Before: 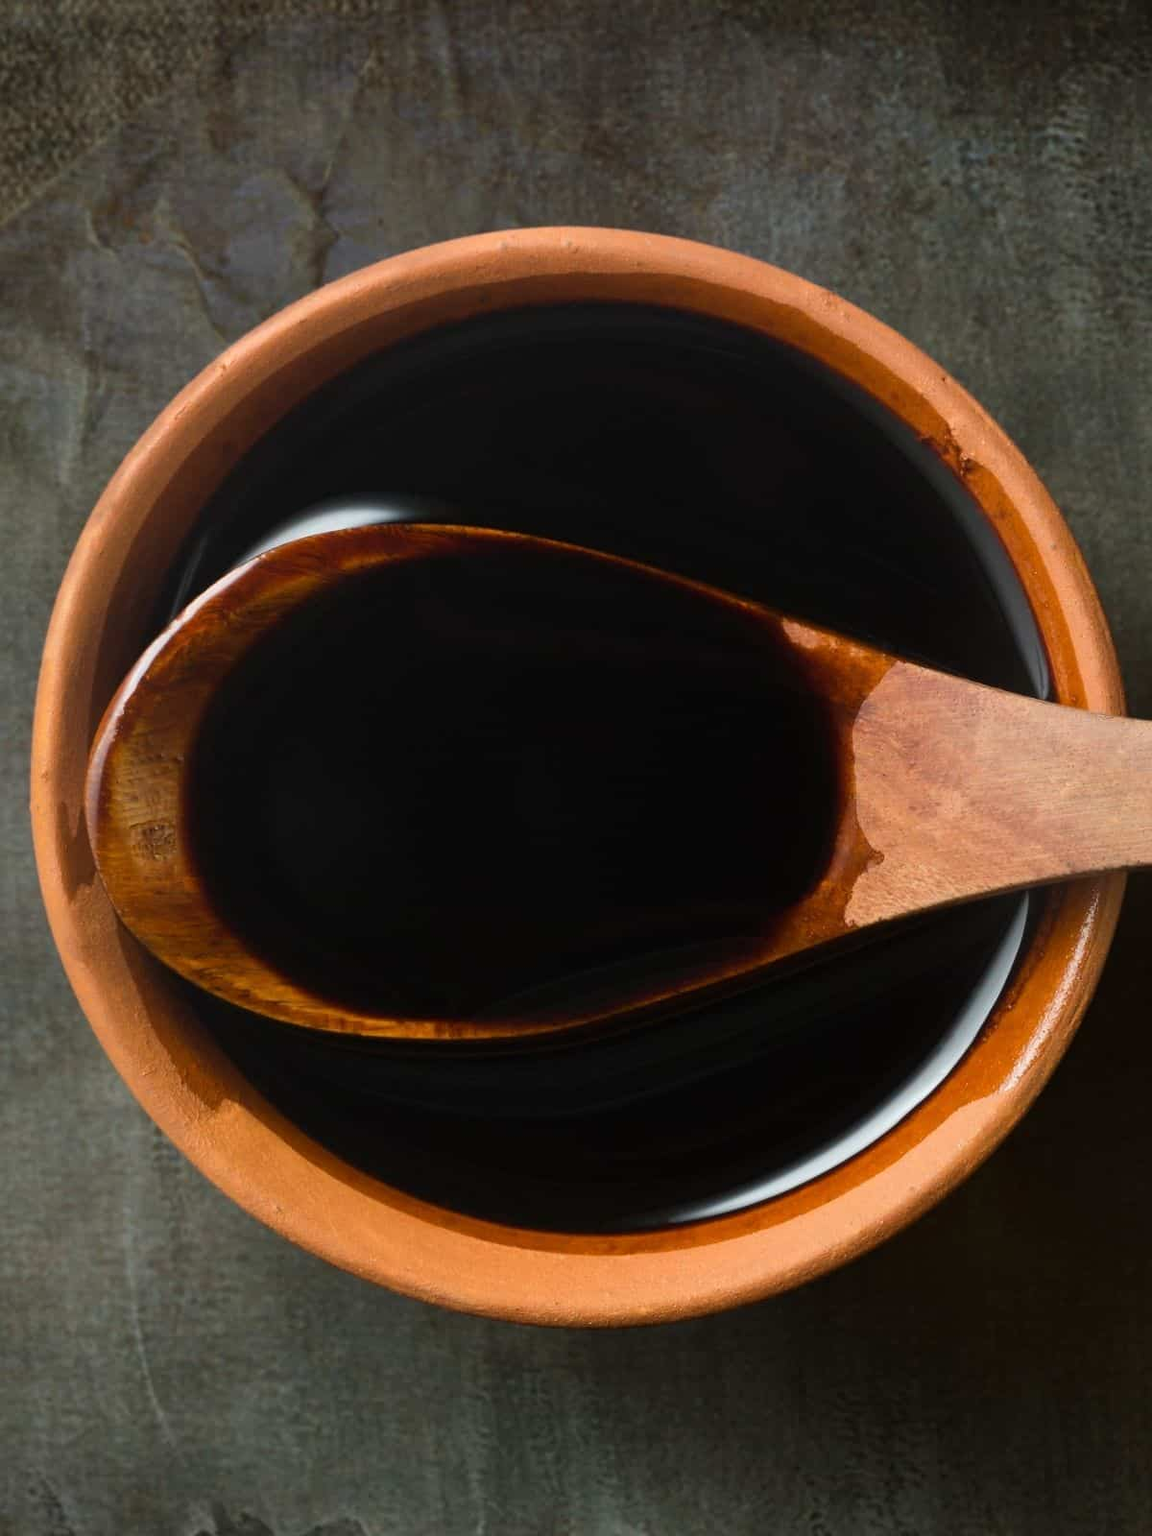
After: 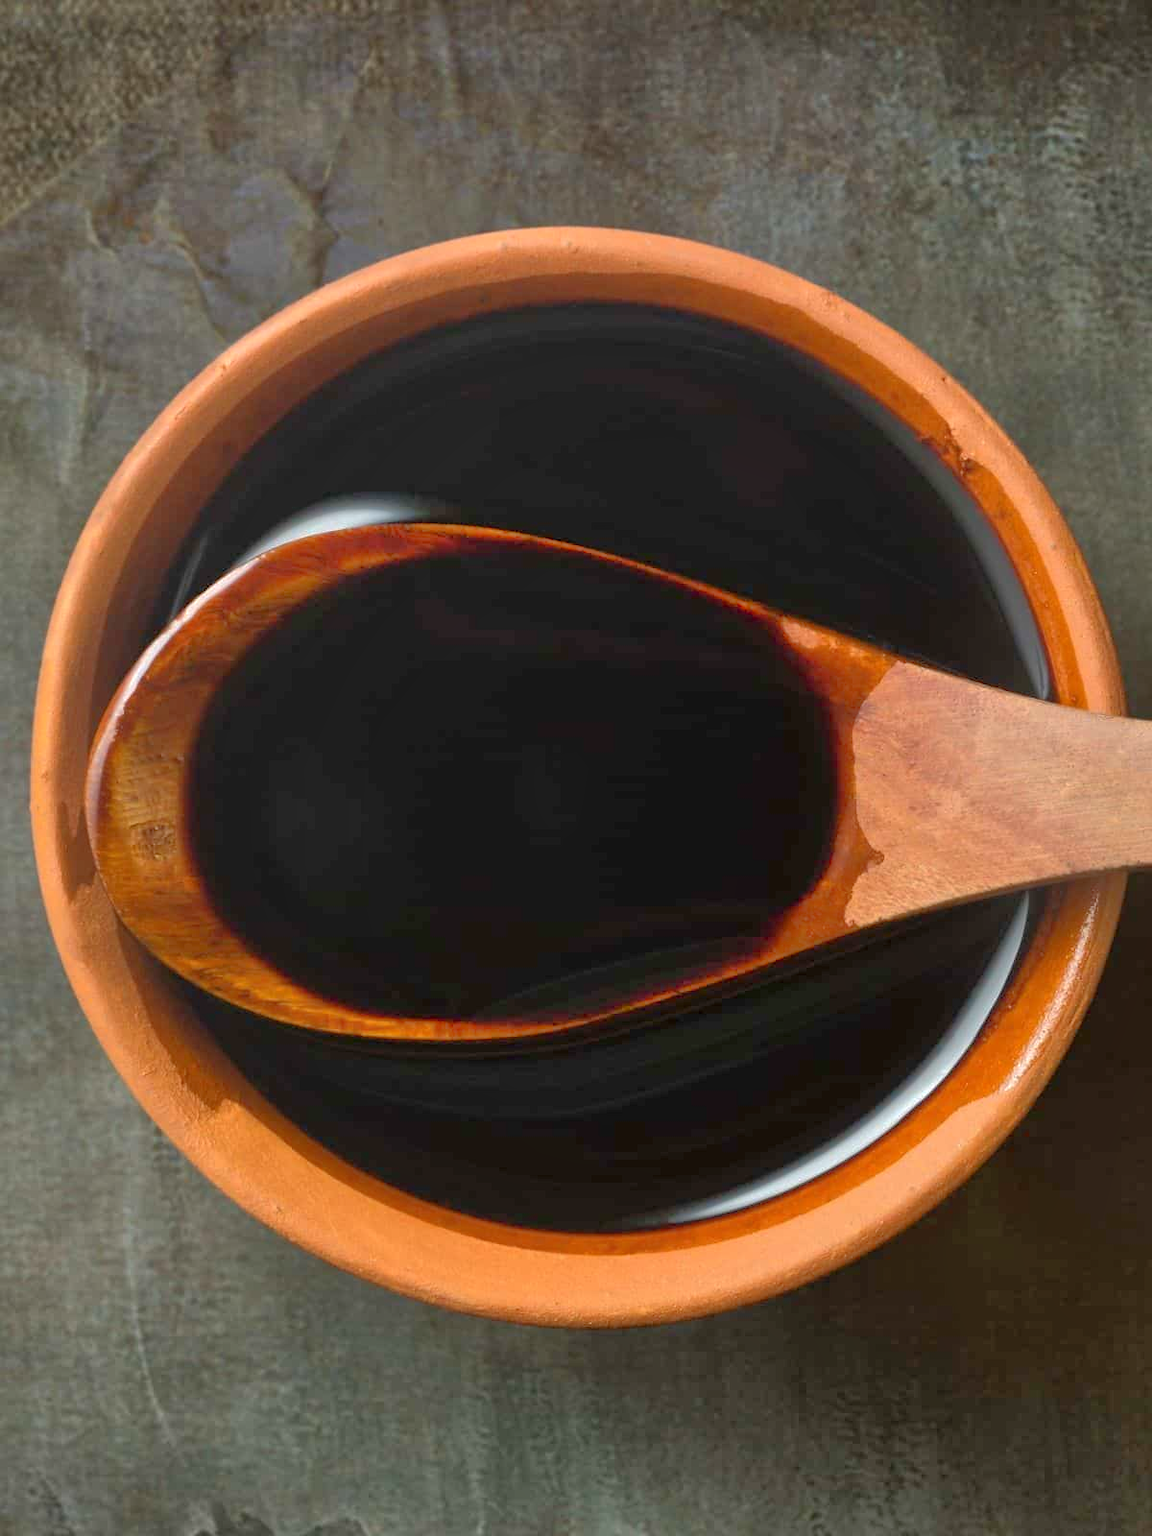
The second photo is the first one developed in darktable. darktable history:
tone equalizer: -8 EV 1 EV, -7 EV 1 EV, -6 EV 1 EV, -5 EV 1 EV, -4 EV 1 EV, -3 EV 0.75 EV, -2 EV 0.5 EV, -1 EV 0.25 EV
shadows and highlights: on, module defaults
